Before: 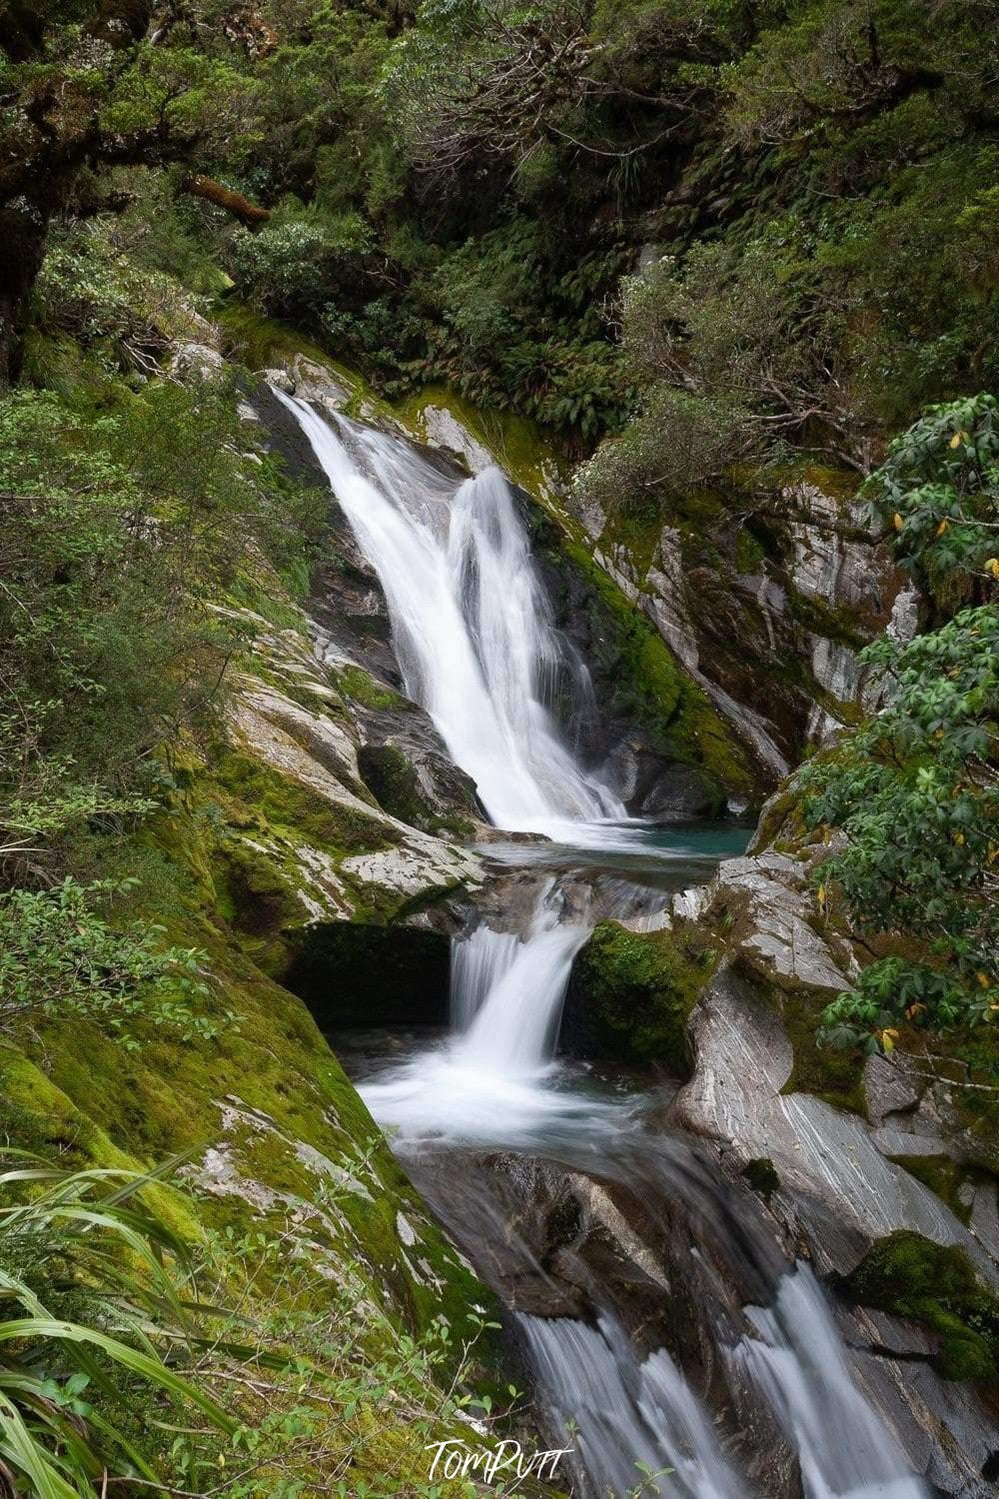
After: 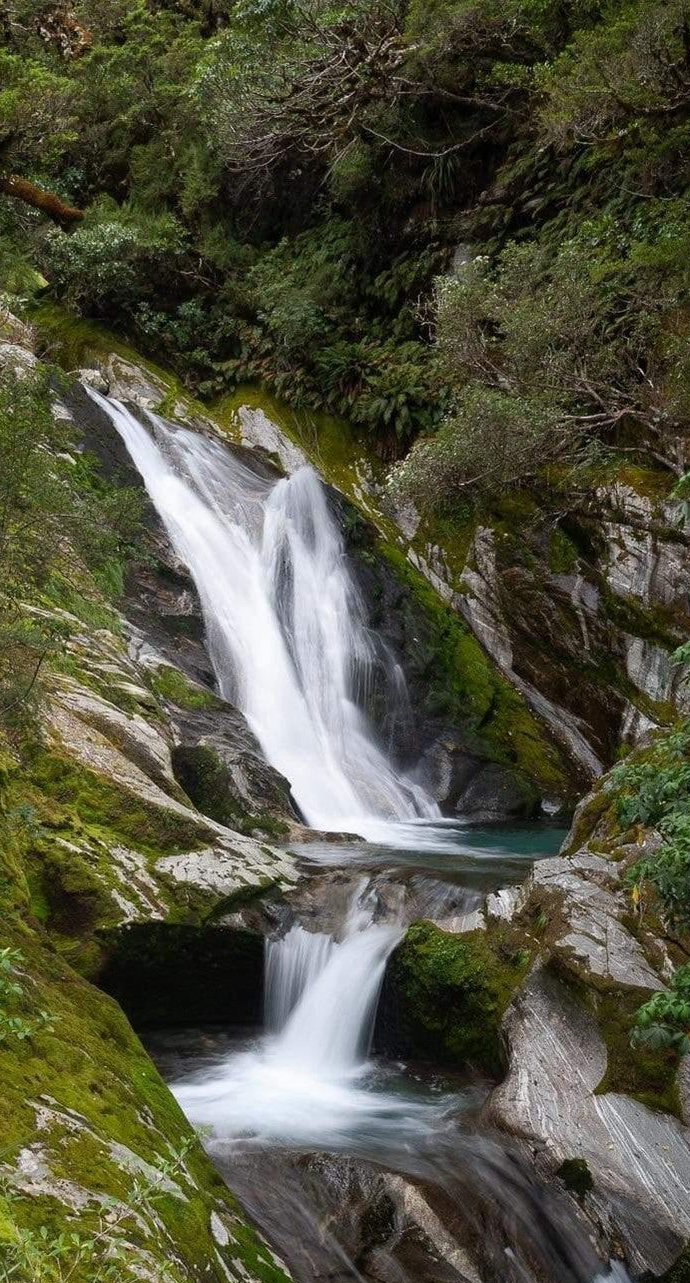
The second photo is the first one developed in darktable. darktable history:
crop: left 18.633%, right 12.243%, bottom 14.403%
